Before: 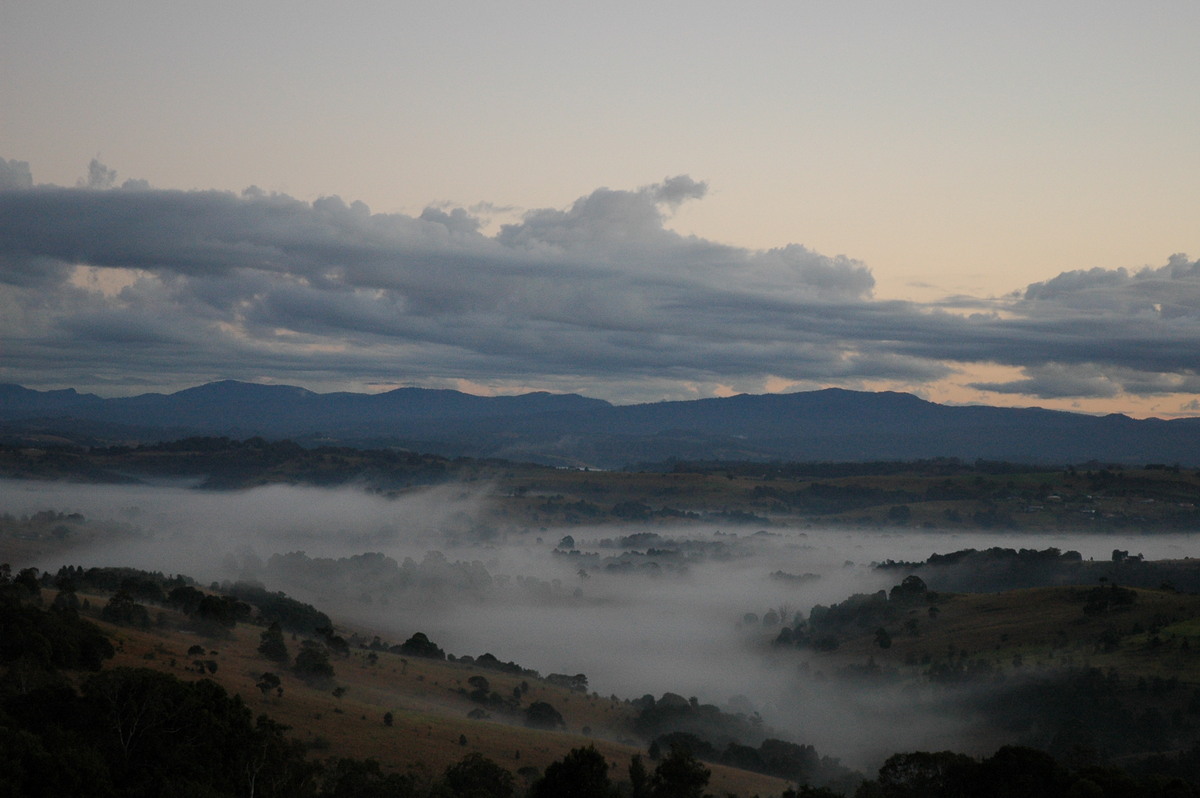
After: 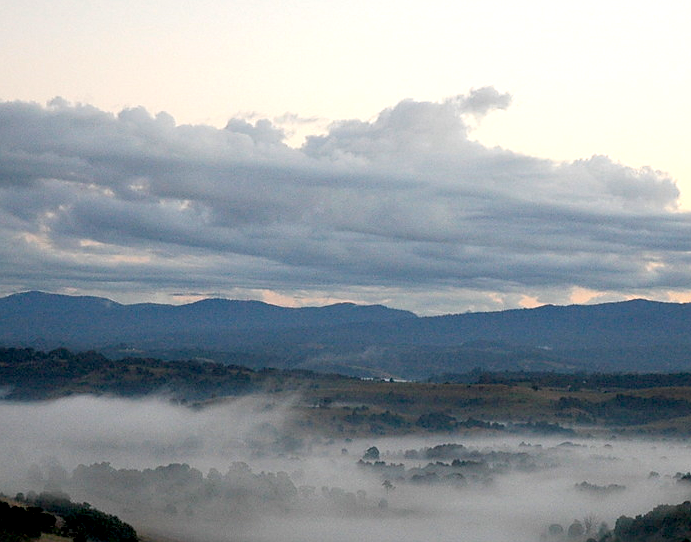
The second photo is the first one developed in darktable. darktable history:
exposure: black level correction 0.01, exposure 1 EV, compensate exposure bias true, compensate highlight preservation false
sharpen: radius 1.901, amount 0.403, threshold 1.346
crop: left 16.255%, top 11.232%, right 26.12%, bottom 20.829%
